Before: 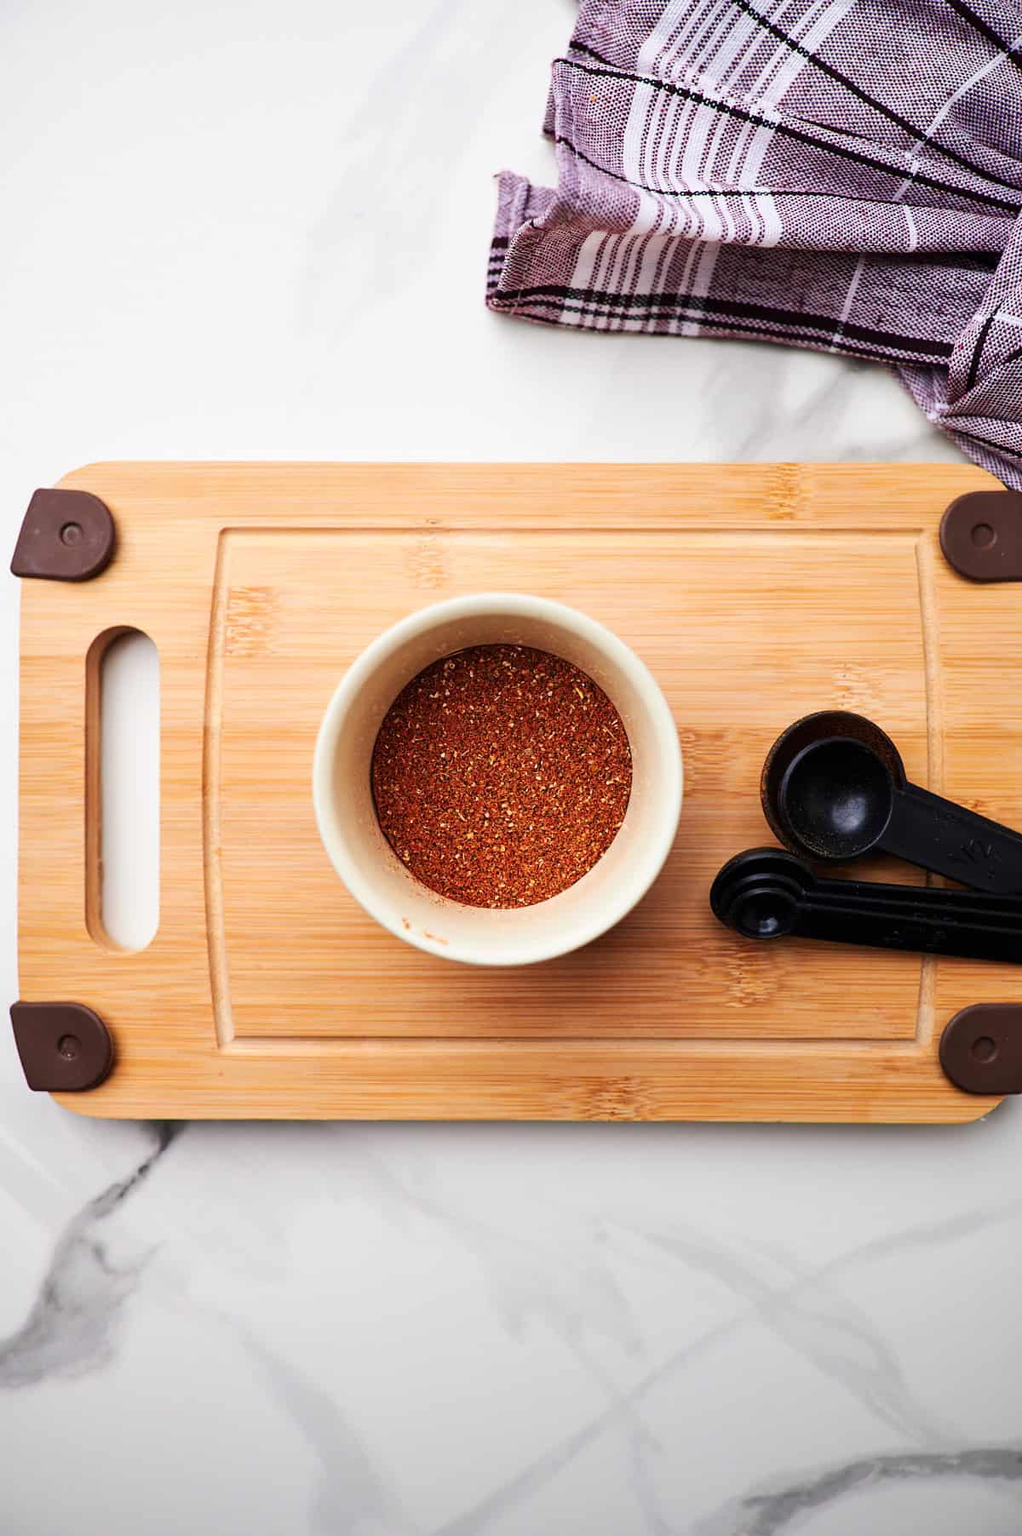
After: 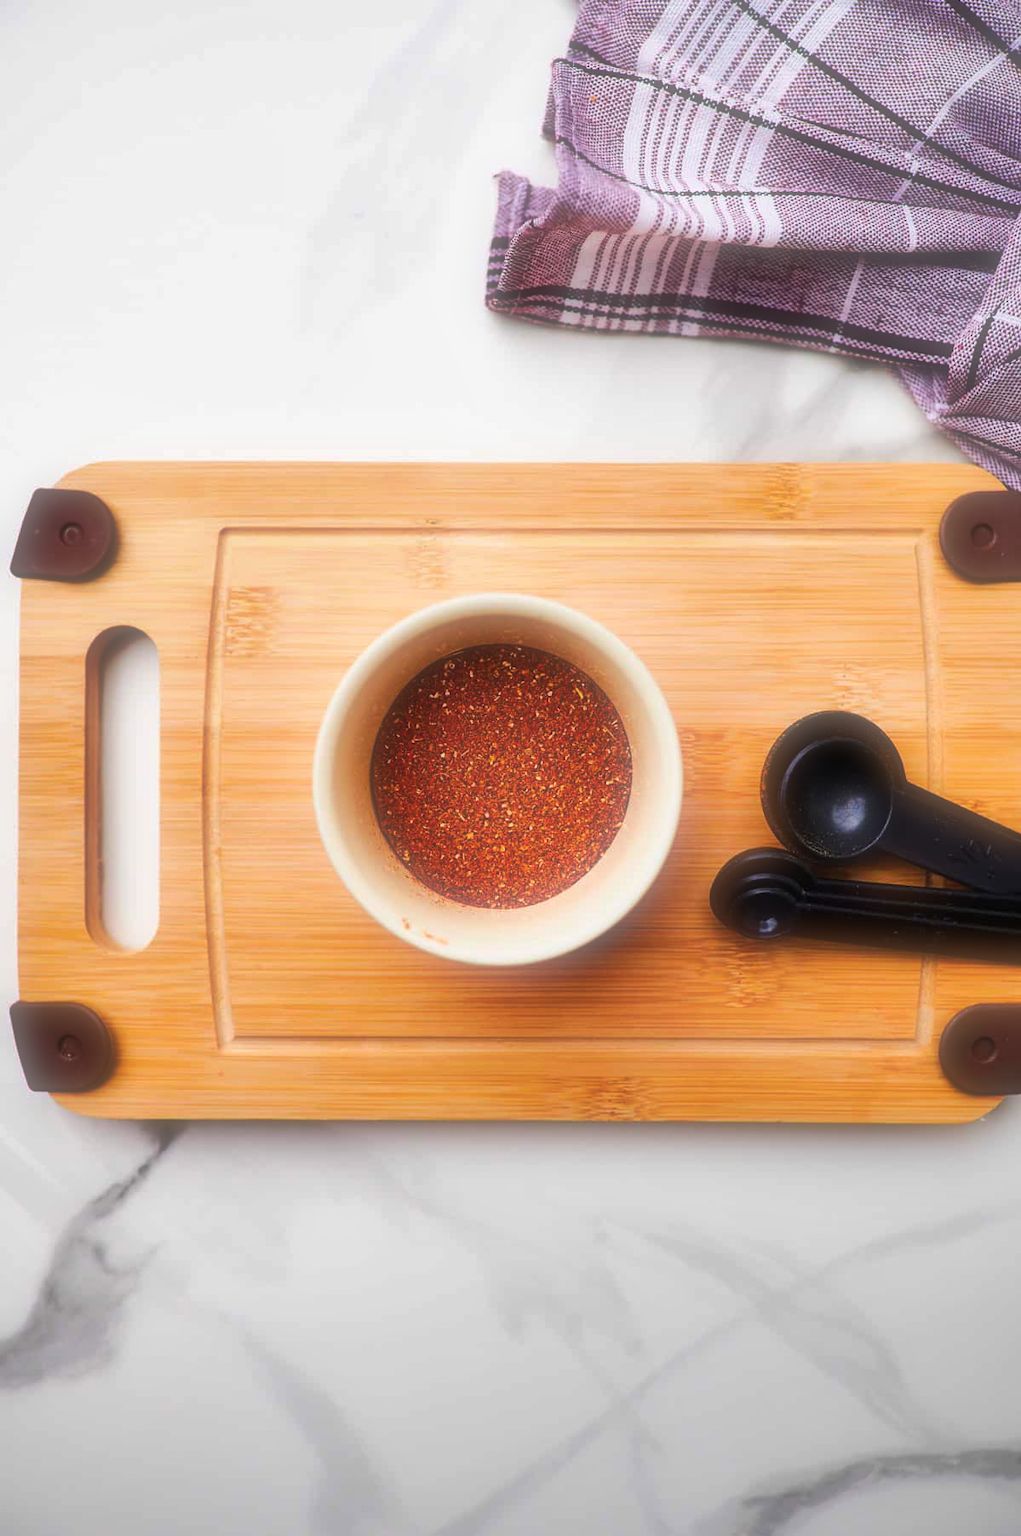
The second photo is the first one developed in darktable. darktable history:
color balance rgb: perceptual saturation grading › global saturation 25%, perceptual brilliance grading › mid-tones 10%, perceptual brilliance grading › shadows 15%, global vibrance 20%
soften: size 60.24%, saturation 65.46%, brightness 0.506 EV, mix 25.7%
shadows and highlights: soften with gaussian
